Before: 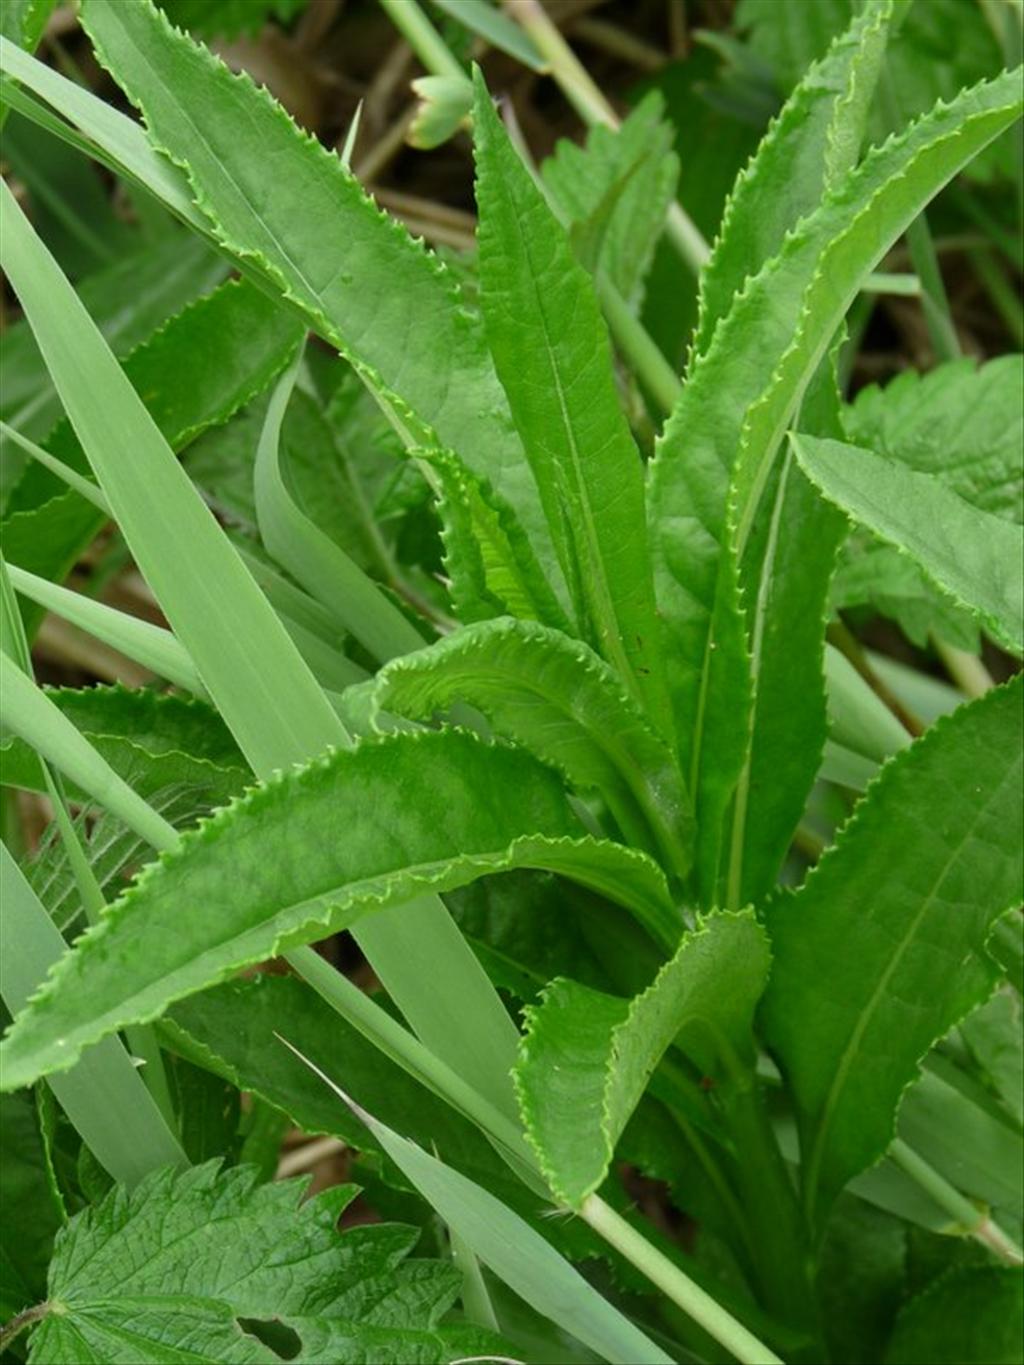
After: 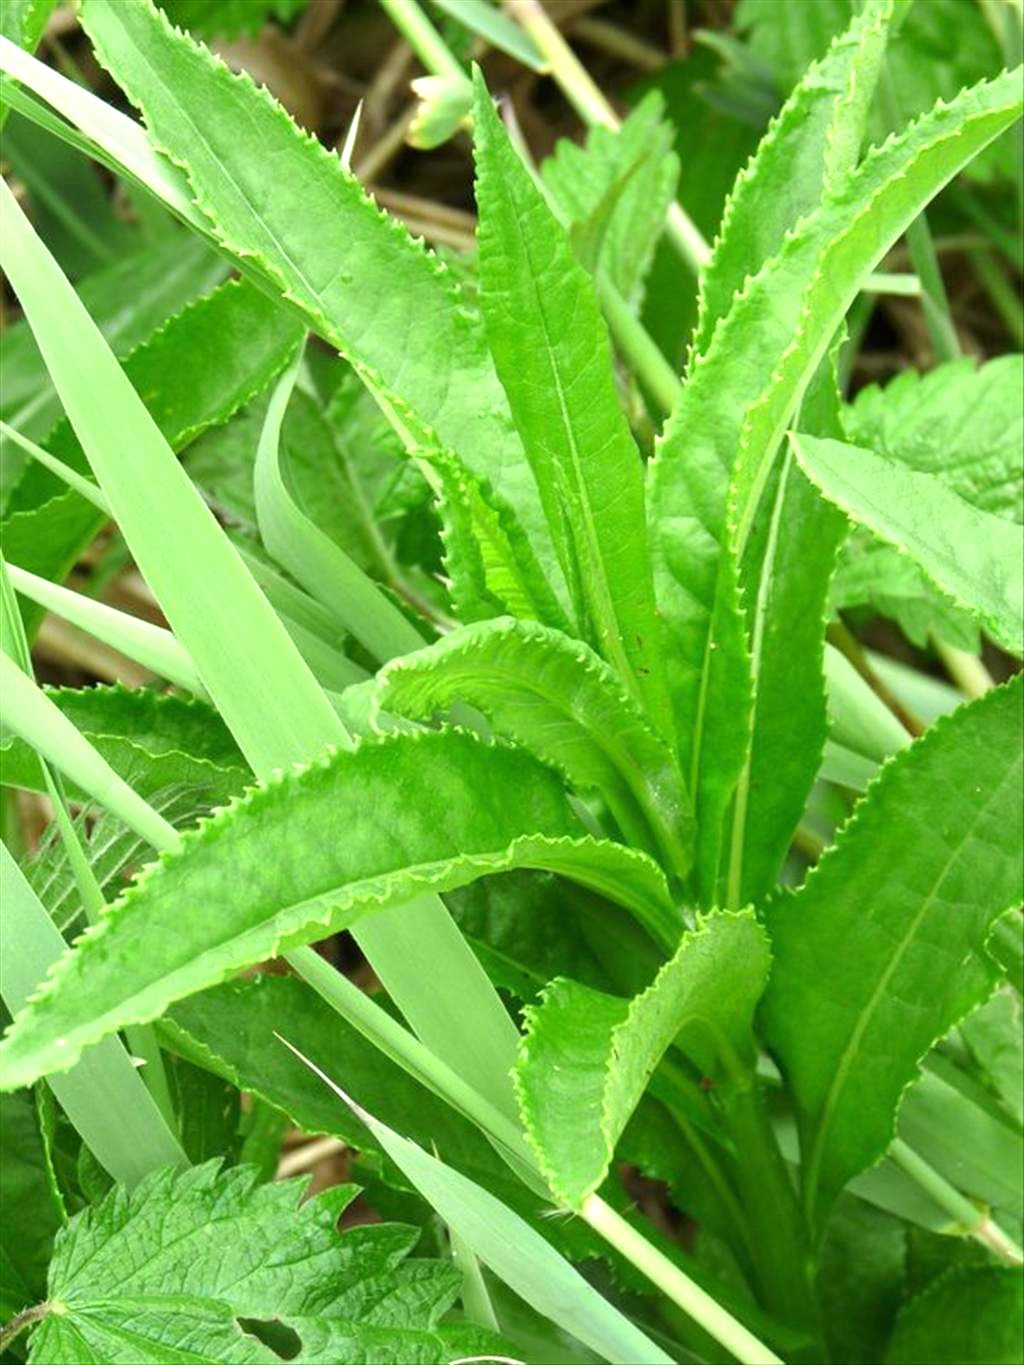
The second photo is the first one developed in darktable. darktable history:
exposure: exposure 1.145 EV, compensate highlight preservation false
